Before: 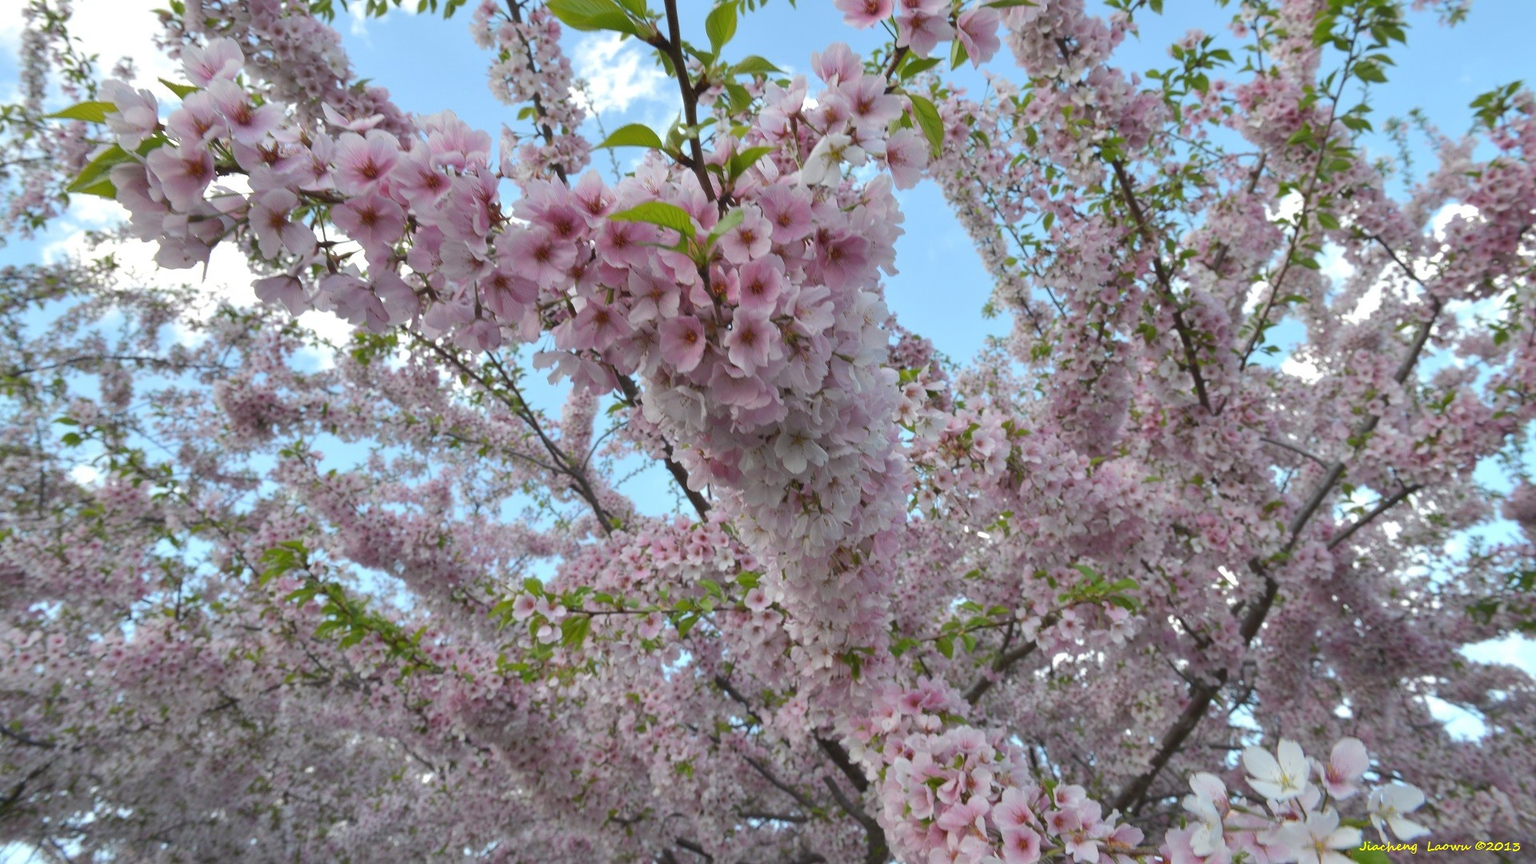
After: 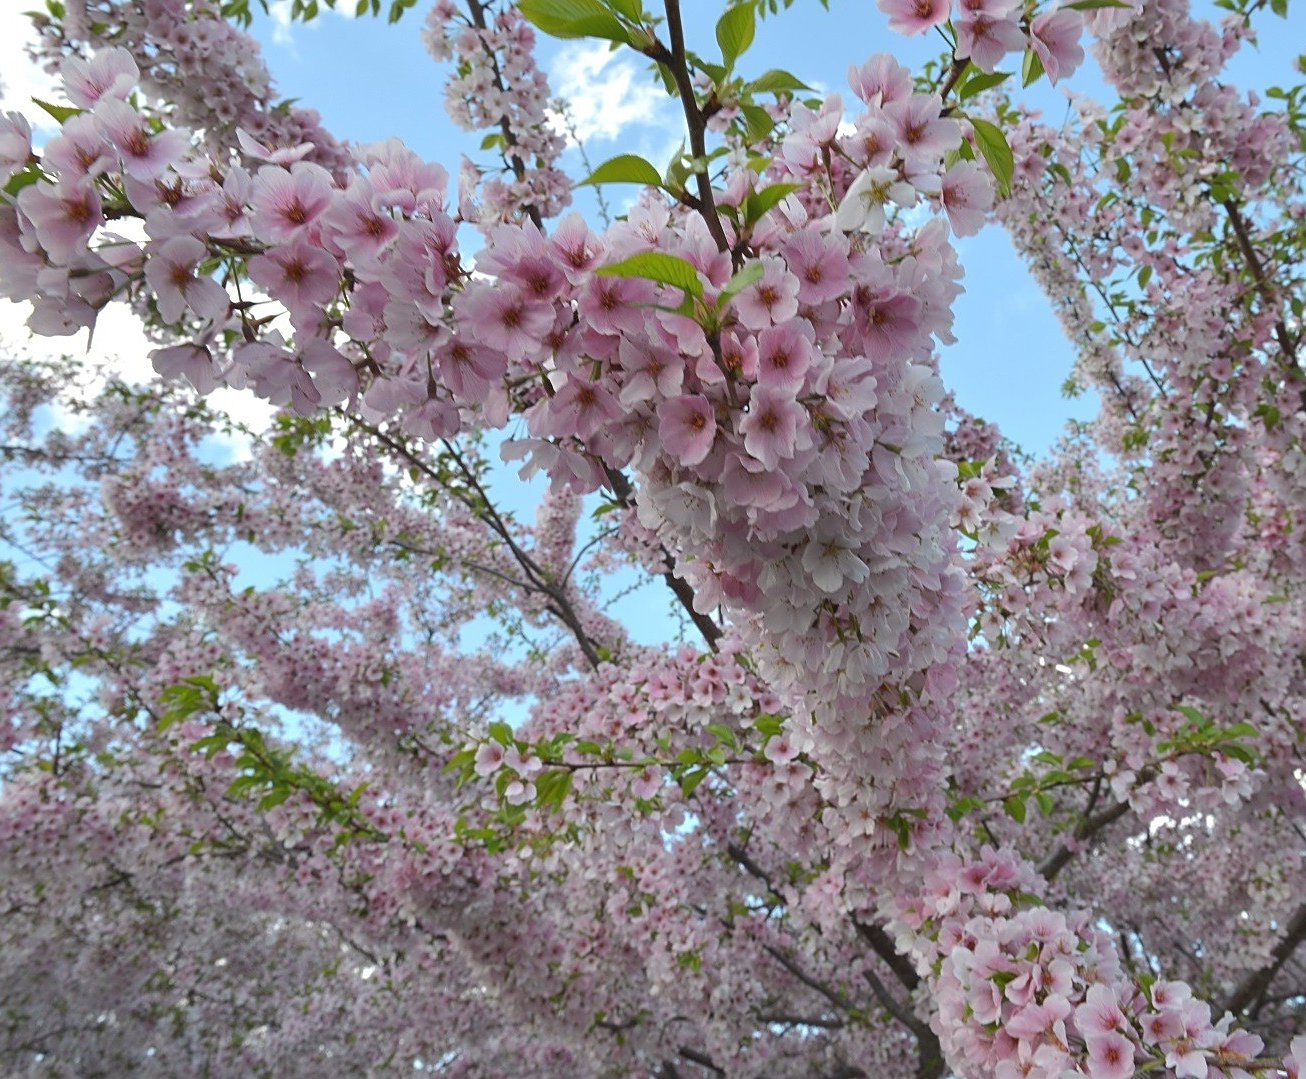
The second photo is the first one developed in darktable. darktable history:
exposure: compensate highlight preservation false
crop and rotate: left 8.65%, right 23.312%
sharpen: on, module defaults
